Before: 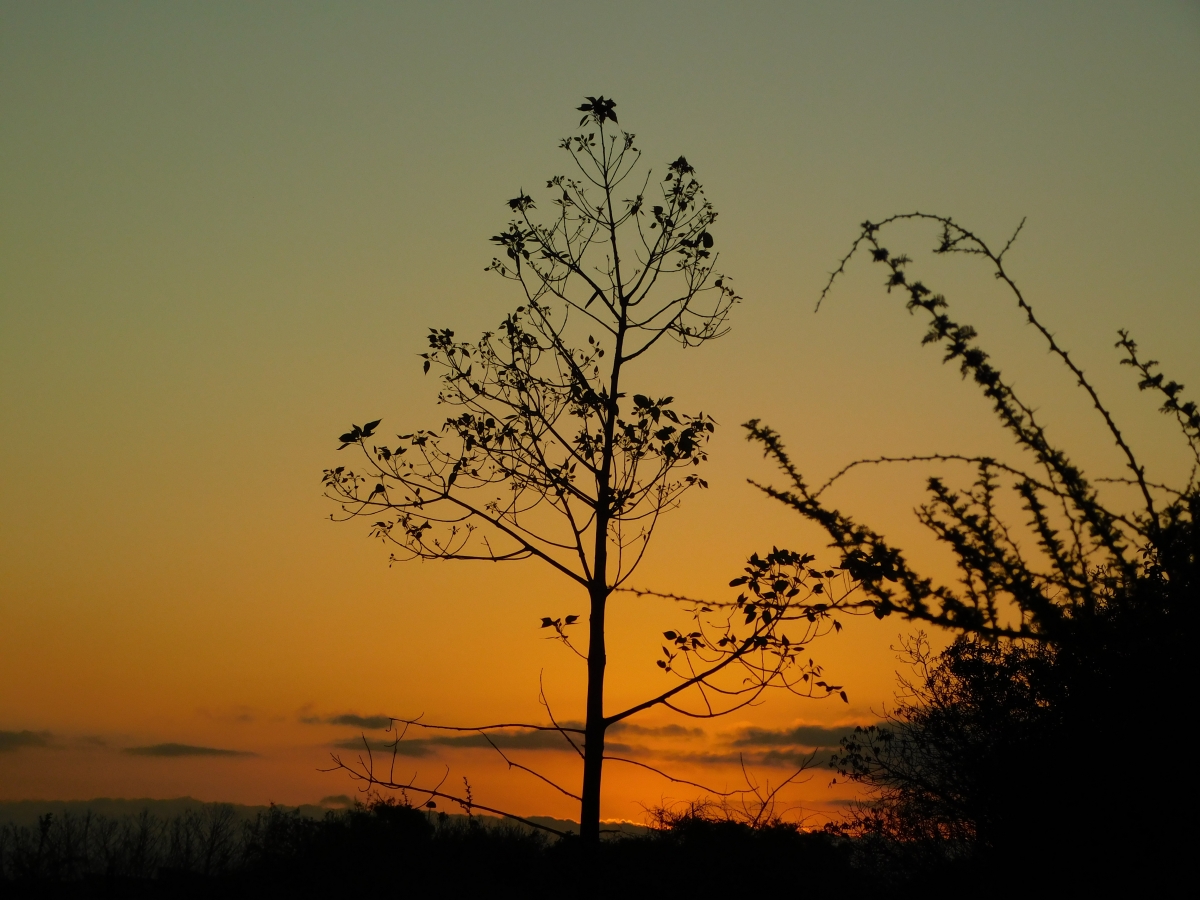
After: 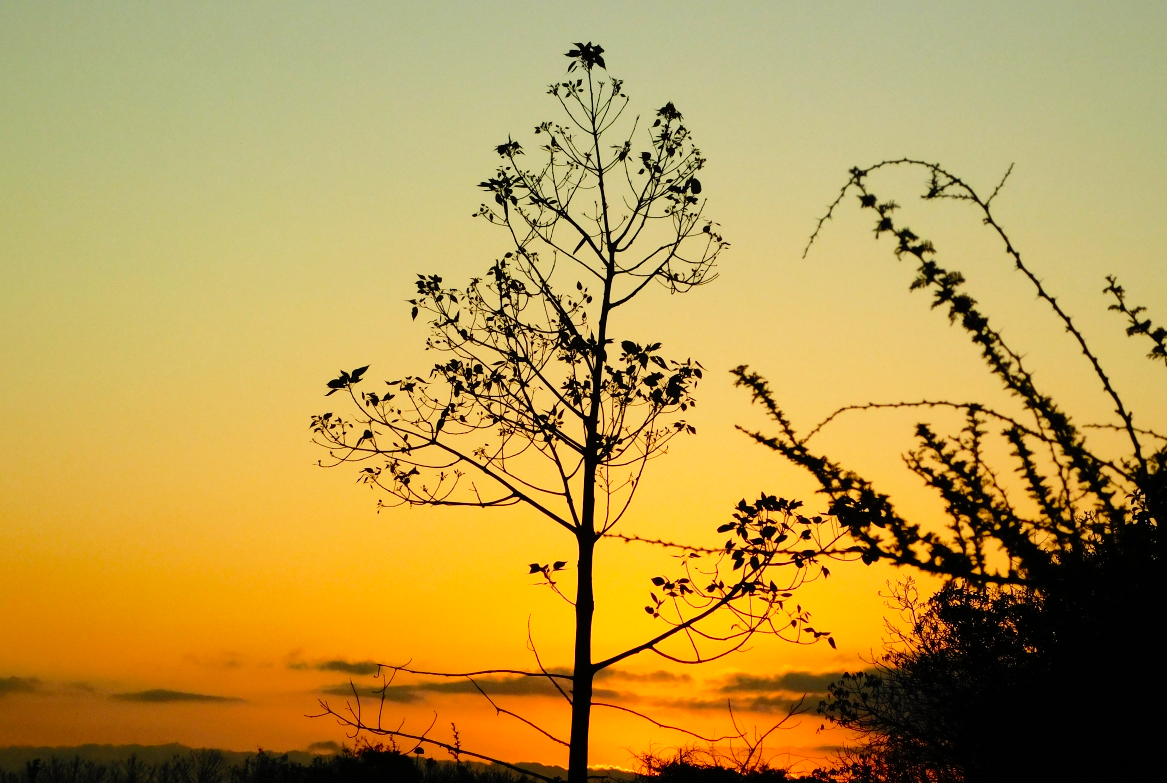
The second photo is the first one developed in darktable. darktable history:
crop: left 1.059%, top 6.1%, right 1.665%, bottom 6.807%
base curve: curves: ch0 [(0, 0) (0.012, 0.01) (0.073, 0.168) (0.31, 0.711) (0.645, 0.957) (1, 1)], preserve colors none
